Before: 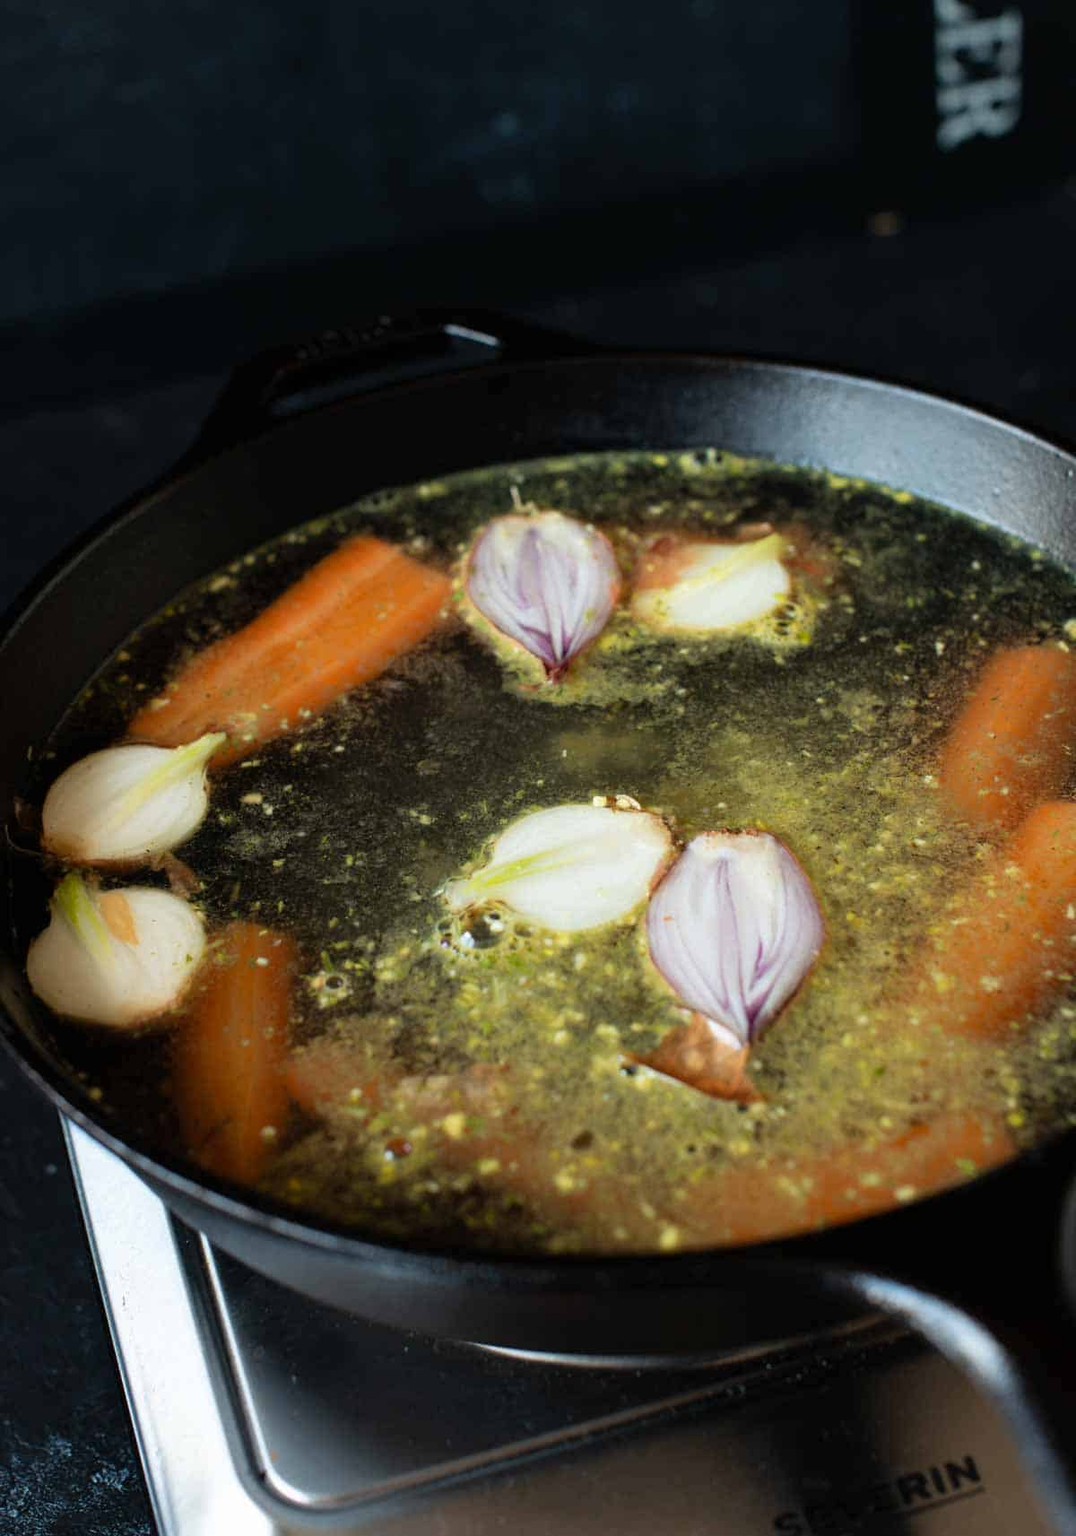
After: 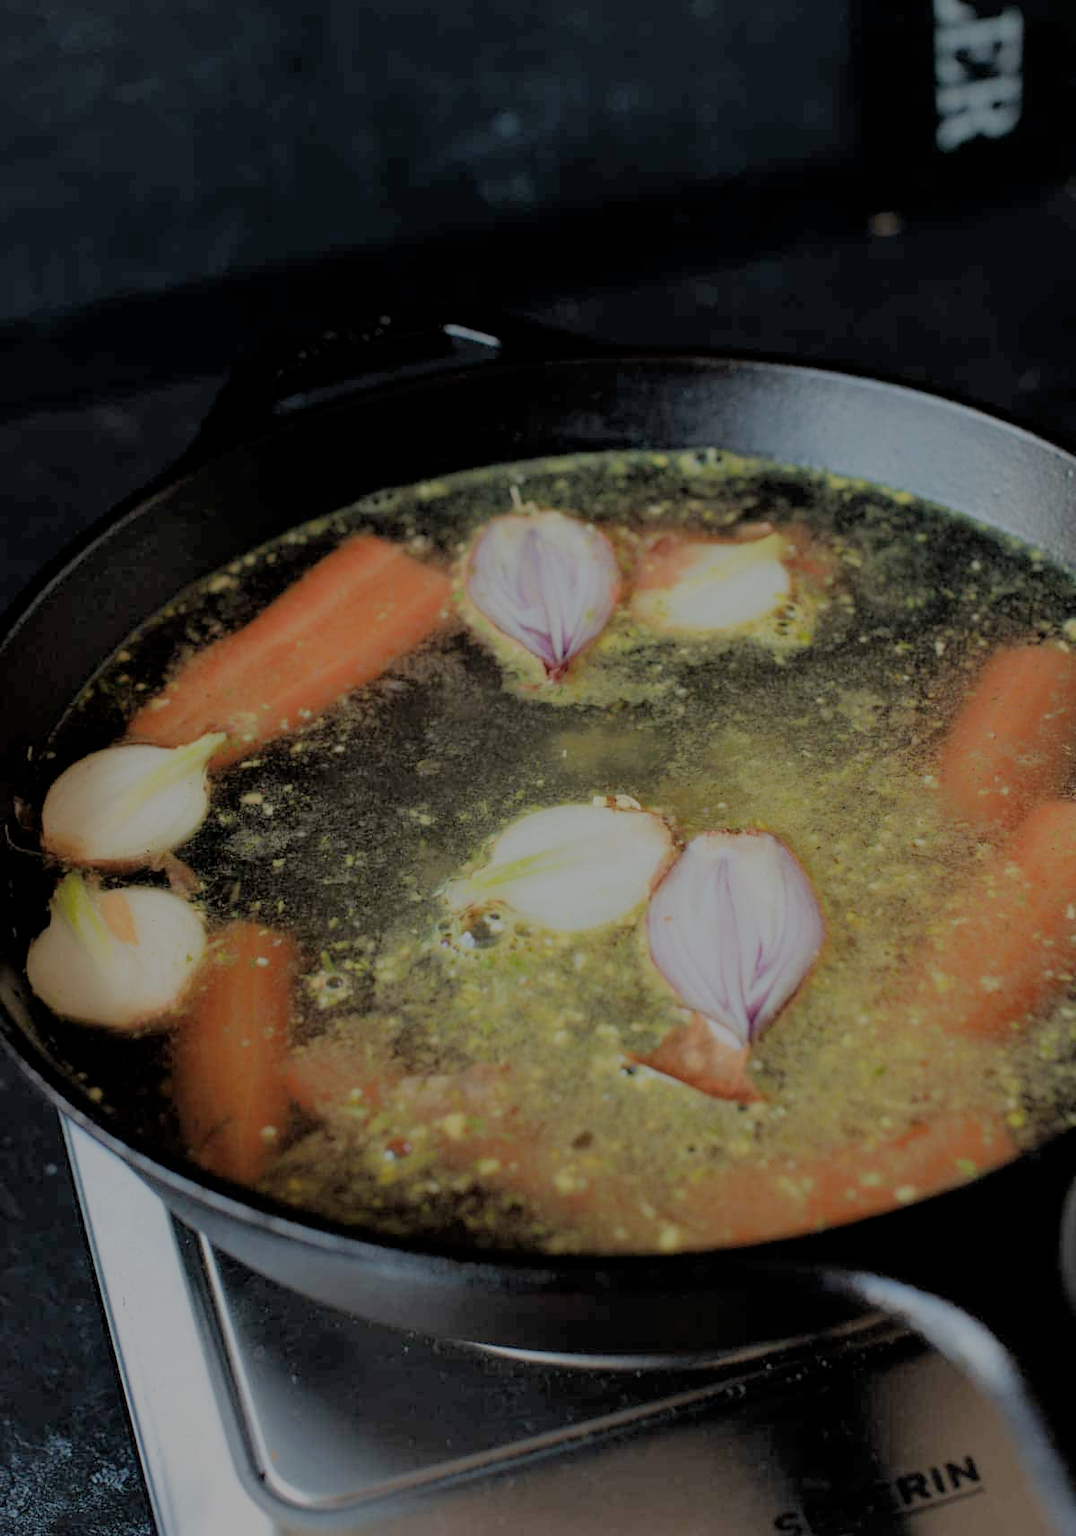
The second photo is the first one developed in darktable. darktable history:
filmic rgb: black relative exposure -7.97 EV, white relative exposure 8.01 EV, target black luminance 0%, hardness 2.44, latitude 76.38%, contrast 0.551, shadows ↔ highlights balance 0.012%
